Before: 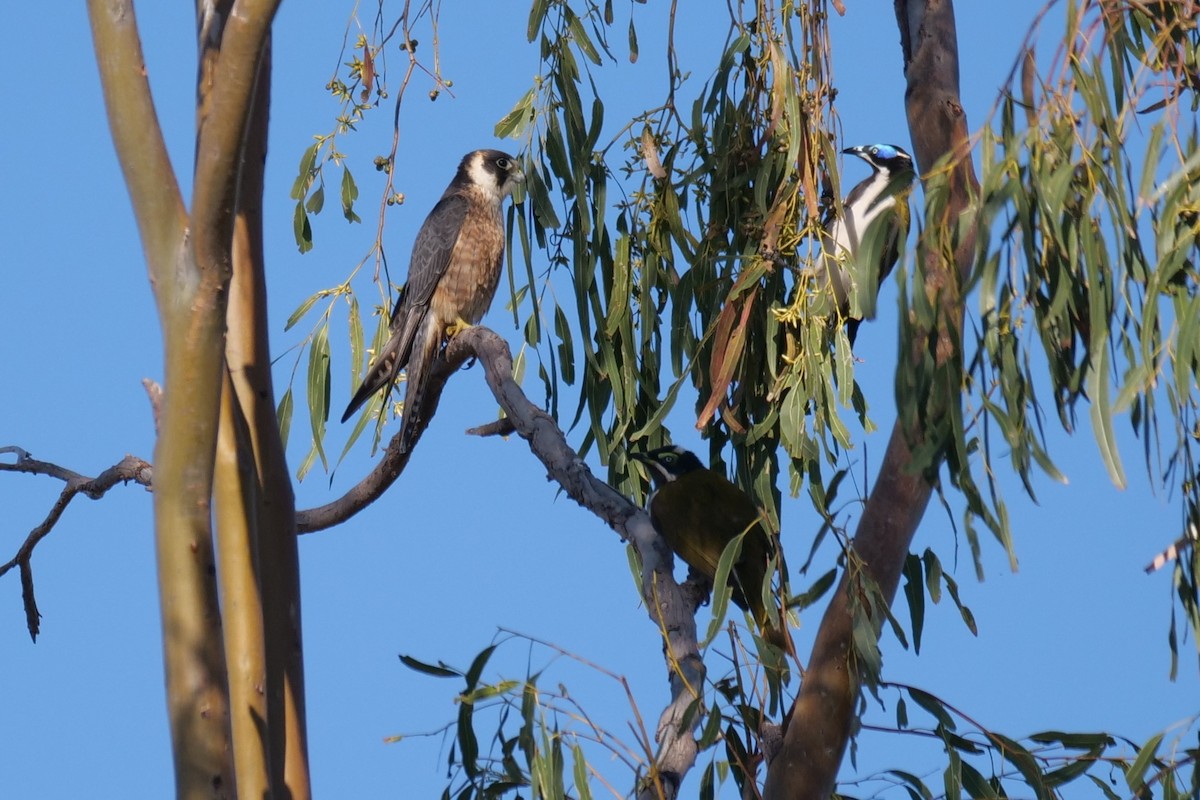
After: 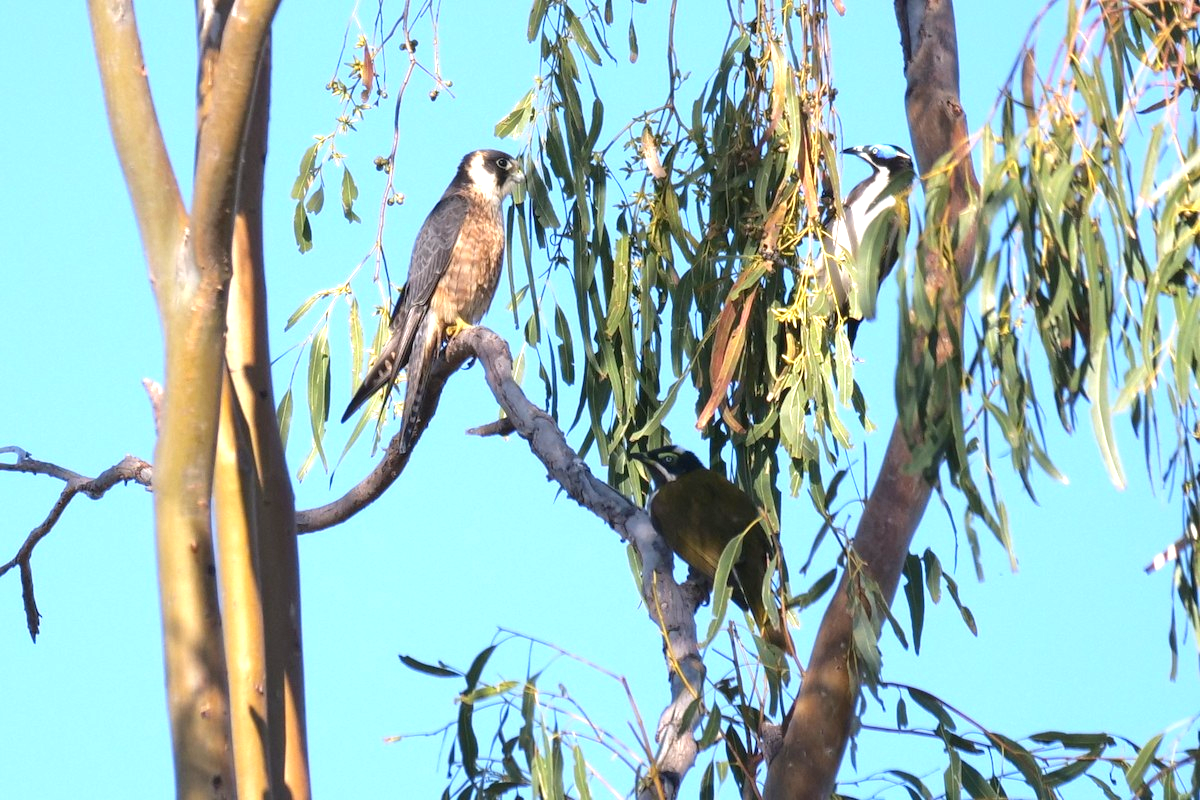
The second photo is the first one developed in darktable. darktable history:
exposure: black level correction 0, exposure 1.387 EV, compensate exposure bias true, compensate highlight preservation false
